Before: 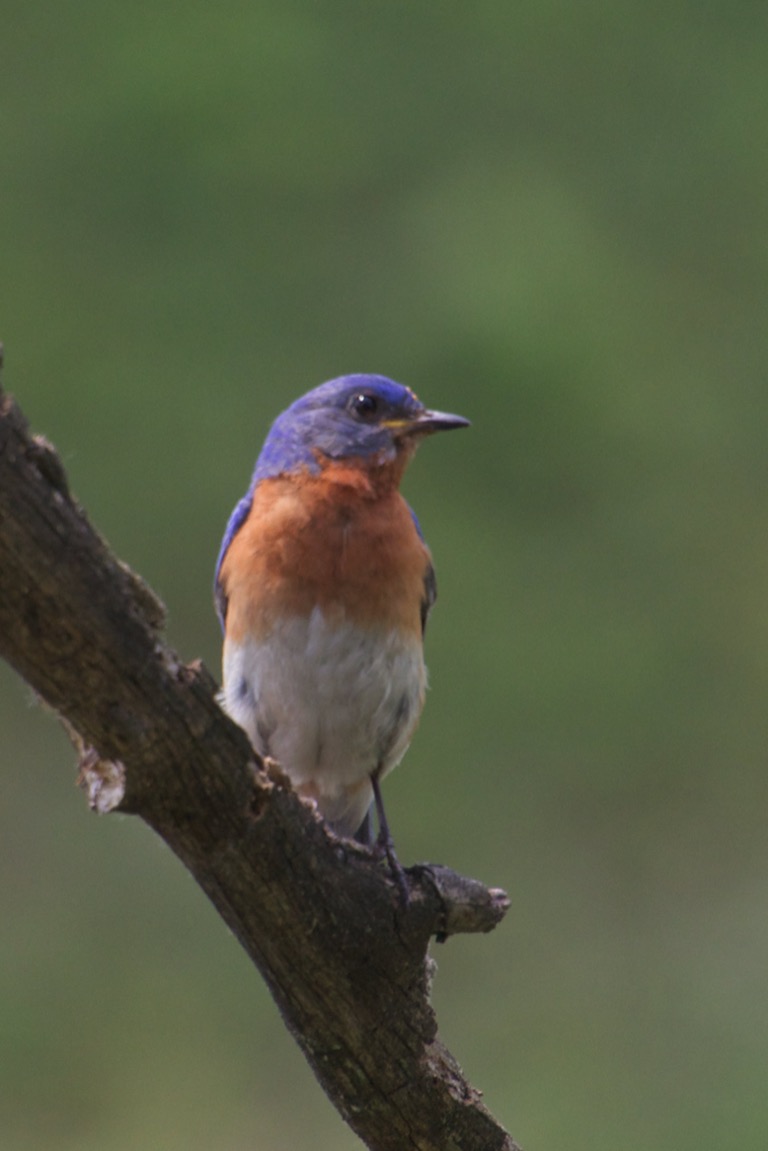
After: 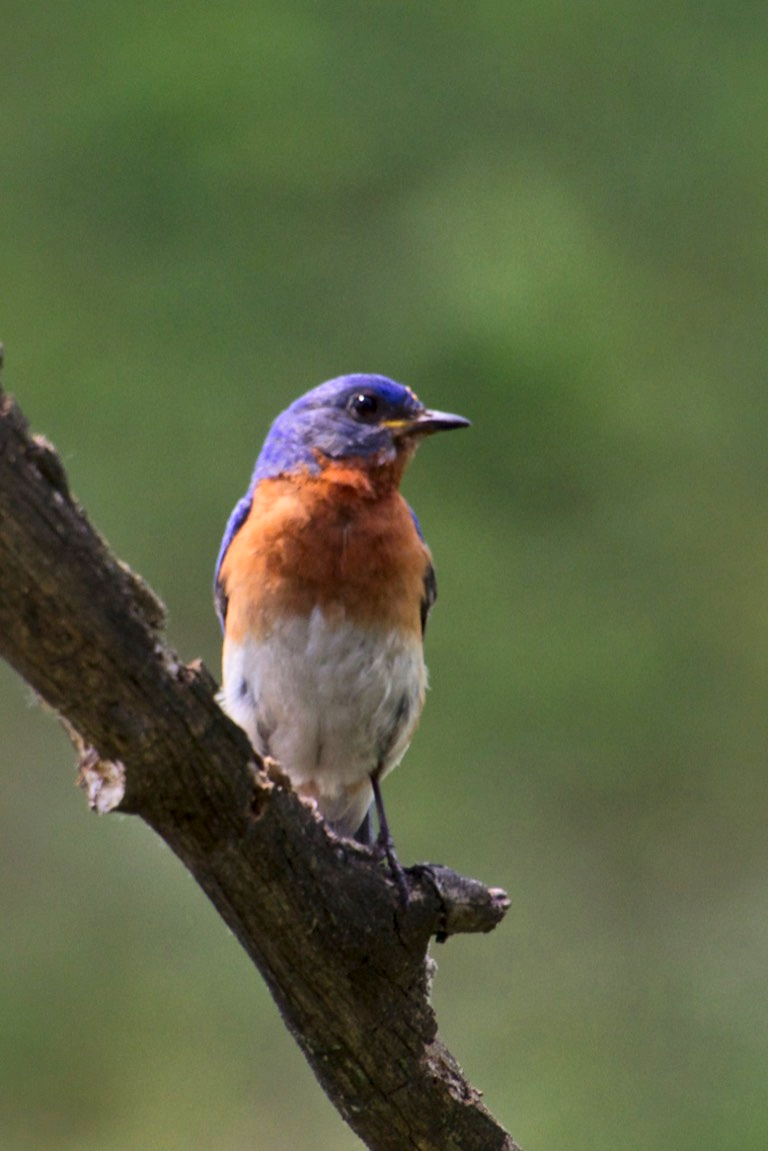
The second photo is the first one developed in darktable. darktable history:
color balance rgb: perceptual saturation grading › global saturation 30.918%, perceptual brilliance grading › global brilliance 2.979%, perceptual brilliance grading › highlights -2.402%, perceptual brilliance grading › shadows 2.99%
shadows and highlights: radius 135.98, soften with gaussian
local contrast: mode bilateral grid, contrast 99, coarseness 100, detail 165%, midtone range 0.2
tone curve: curves: ch0 [(0, 0) (0.003, 0.003) (0.011, 0.011) (0.025, 0.025) (0.044, 0.044) (0.069, 0.069) (0.1, 0.099) (0.136, 0.135) (0.177, 0.177) (0.224, 0.224) (0.277, 0.276) (0.335, 0.334) (0.399, 0.398) (0.468, 0.467) (0.543, 0.565) (0.623, 0.641) (0.709, 0.723) (0.801, 0.81) (0.898, 0.902) (1, 1)], color space Lab, linked channels, preserve colors none
